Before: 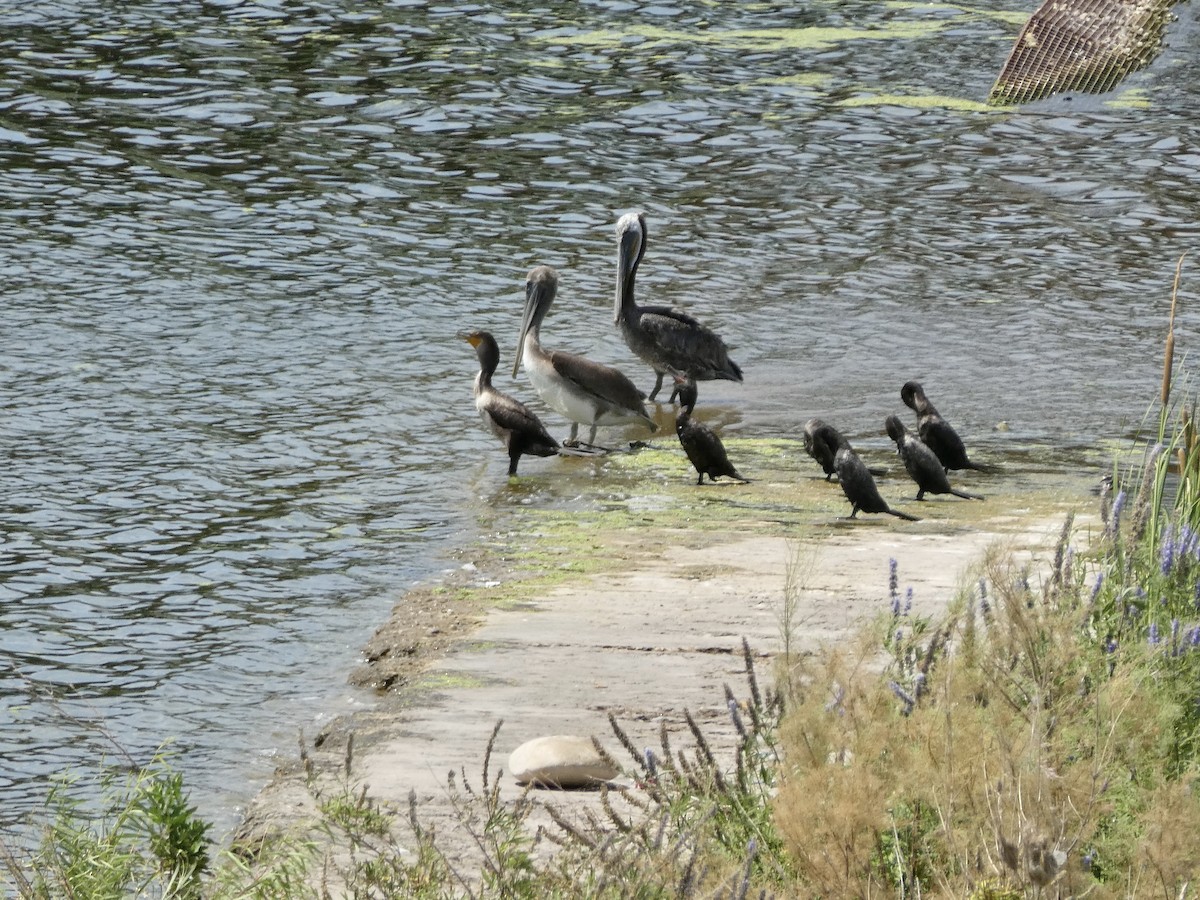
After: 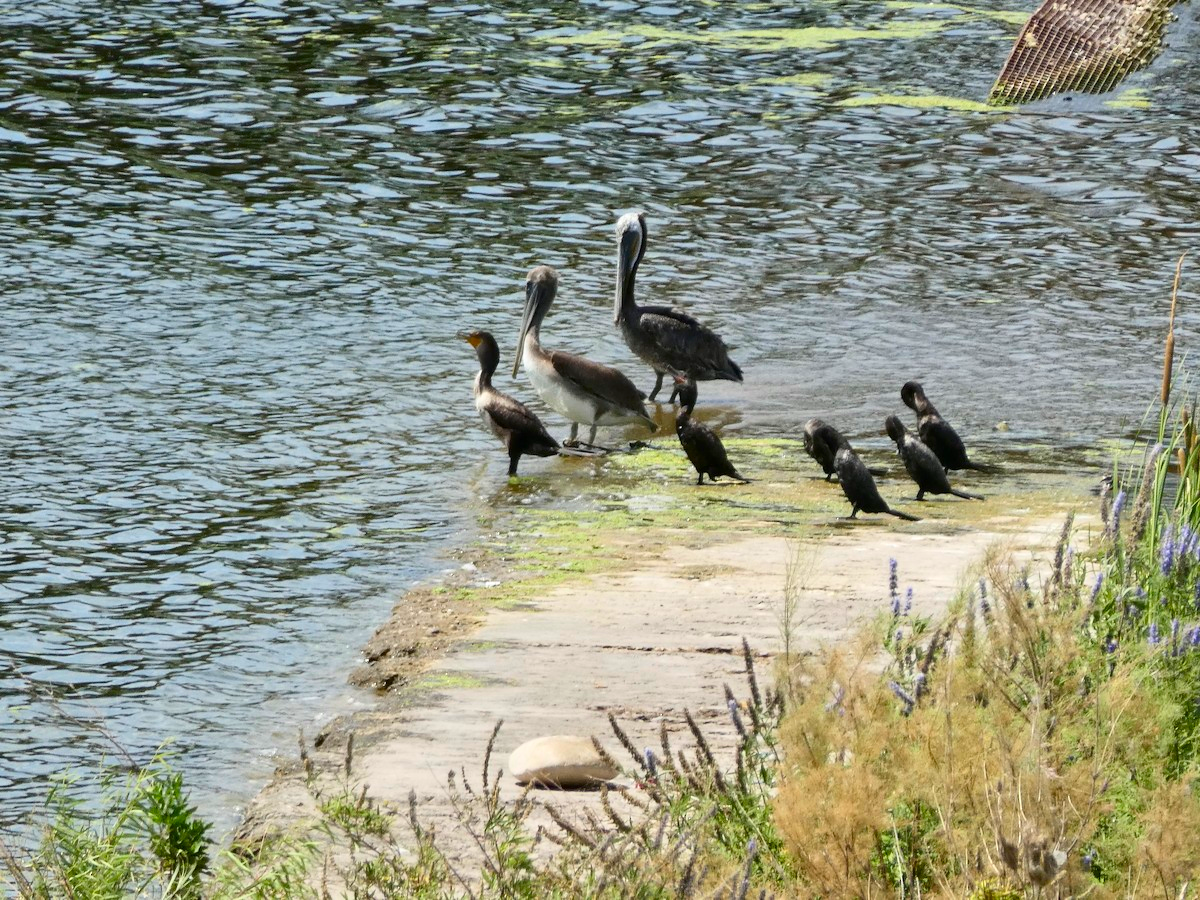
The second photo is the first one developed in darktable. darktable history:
contrast brightness saturation: contrast 0.183, saturation 0.31
